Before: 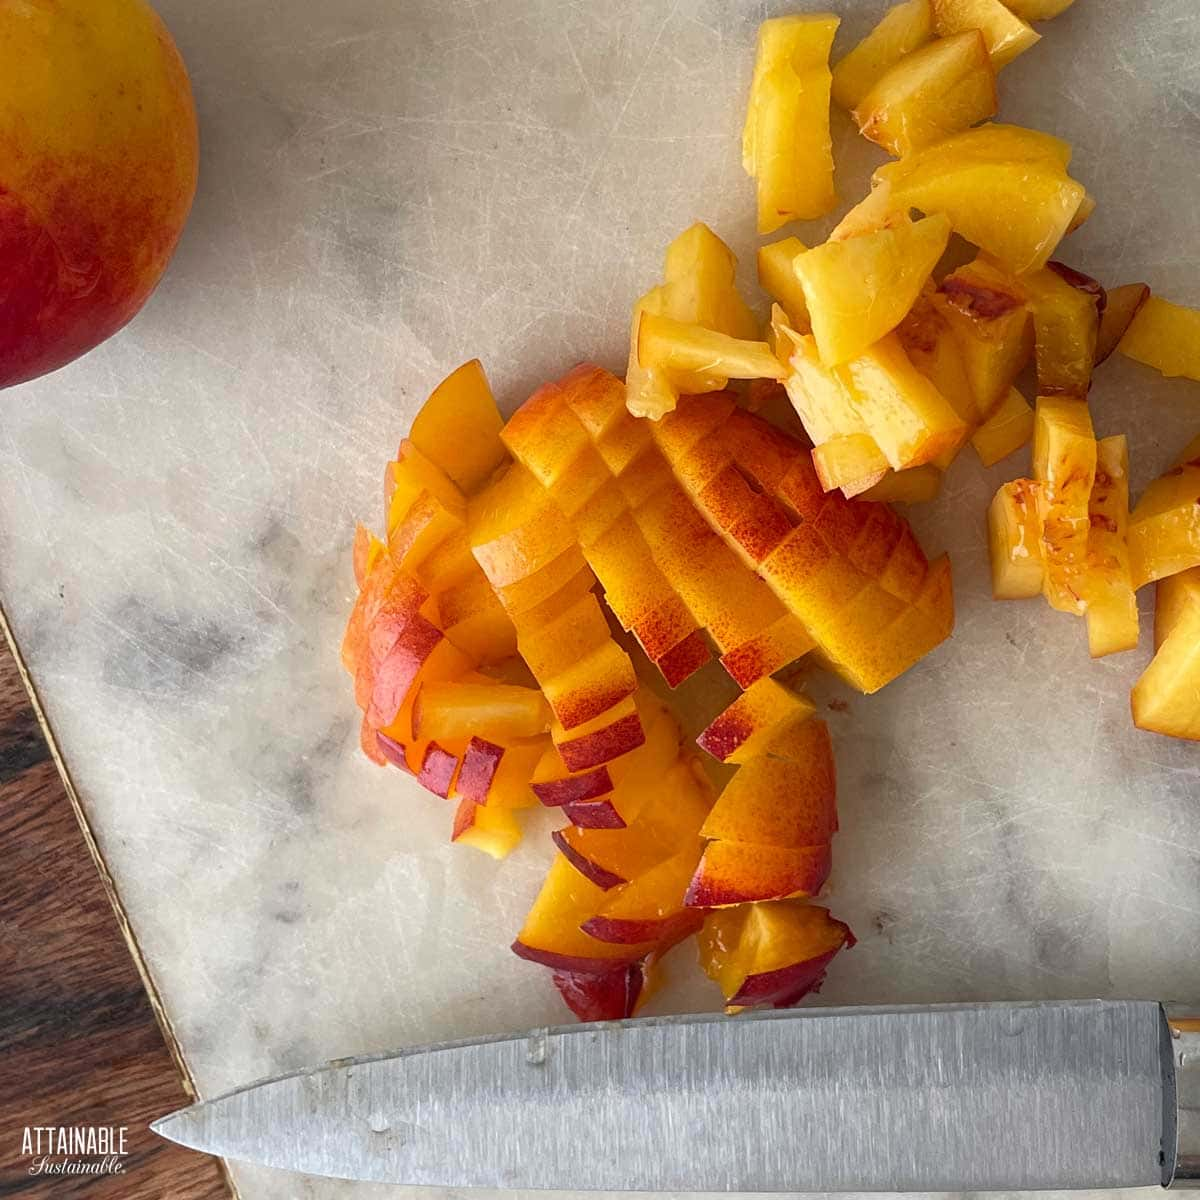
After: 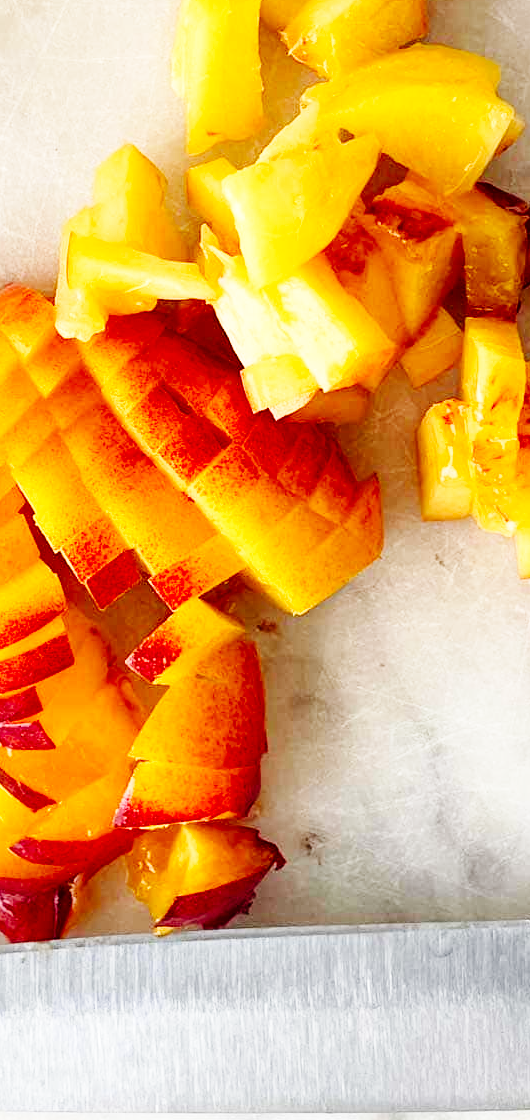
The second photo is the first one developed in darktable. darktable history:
tone equalizer: on, module defaults
crop: left 47.628%, top 6.643%, right 7.874%
base curve: curves: ch0 [(0, 0) (0, 0) (0.002, 0.001) (0.008, 0.003) (0.019, 0.011) (0.037, 0.037) (0.064, 0.11) (0.102, 0.232) (0.152, 0.379) (0.216, 0.524) (0.296, 0.665) (0.394, 0.789) (0.512, 0.881) (0.651, 0.945) (0.813, 0.986) (1, 1)], preserve colors none
contrast brightness saturation: contrast 0.07
